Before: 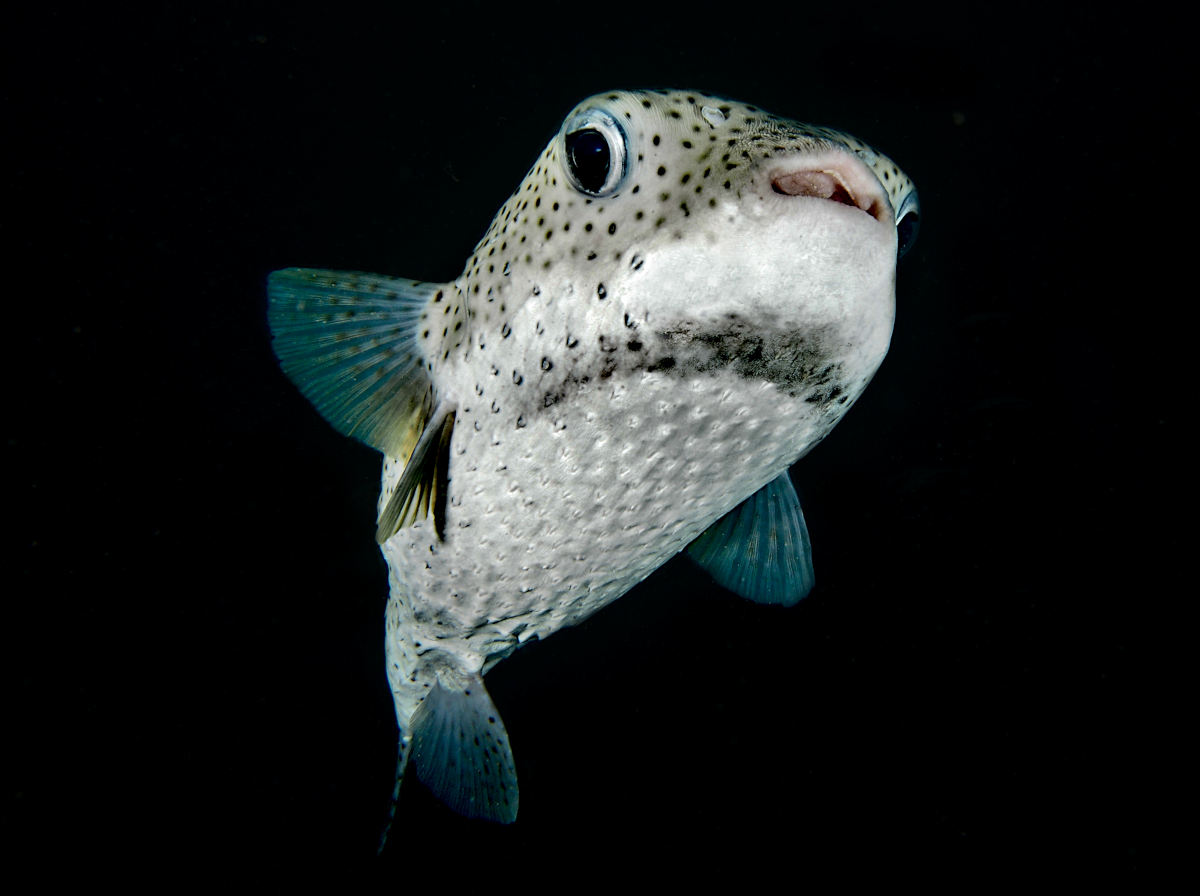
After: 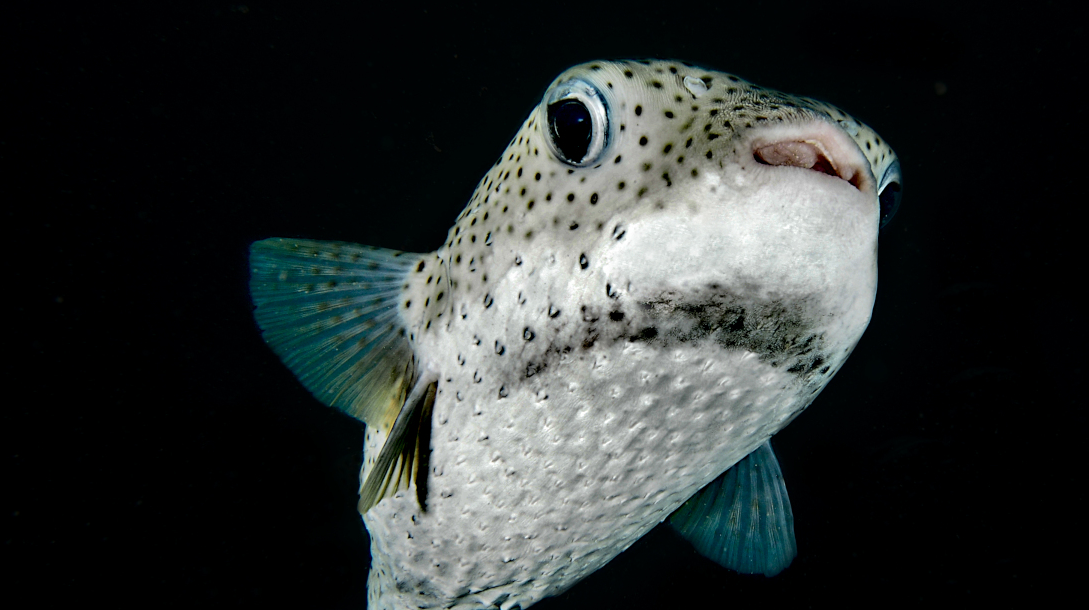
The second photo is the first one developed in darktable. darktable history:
crop: left 1.52%, top 3.352%, right 7.654%, bottom 28.508%
